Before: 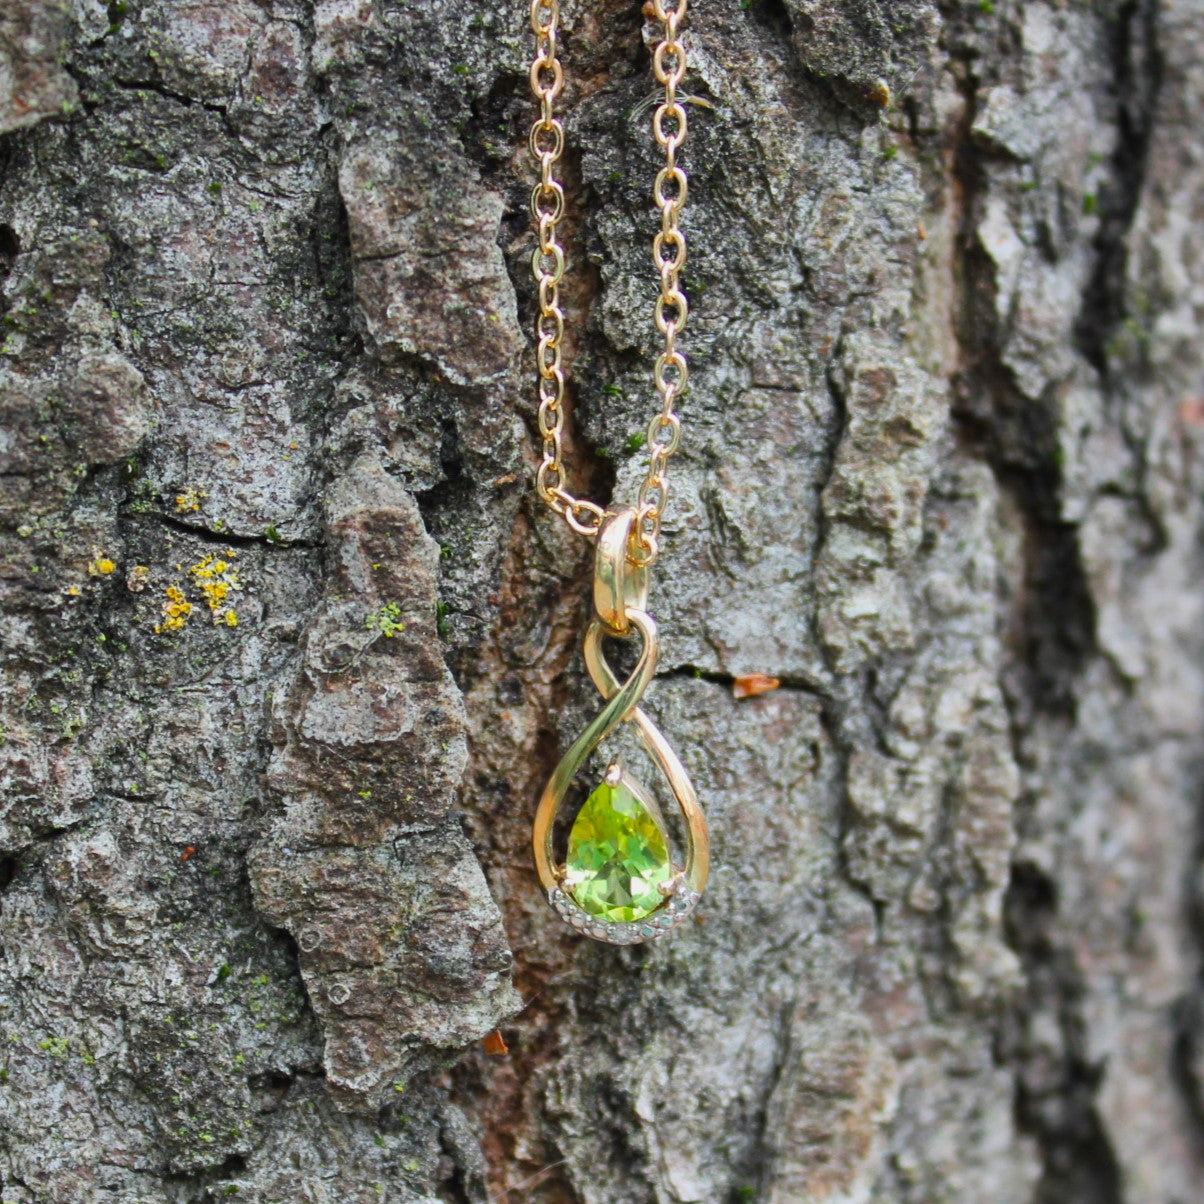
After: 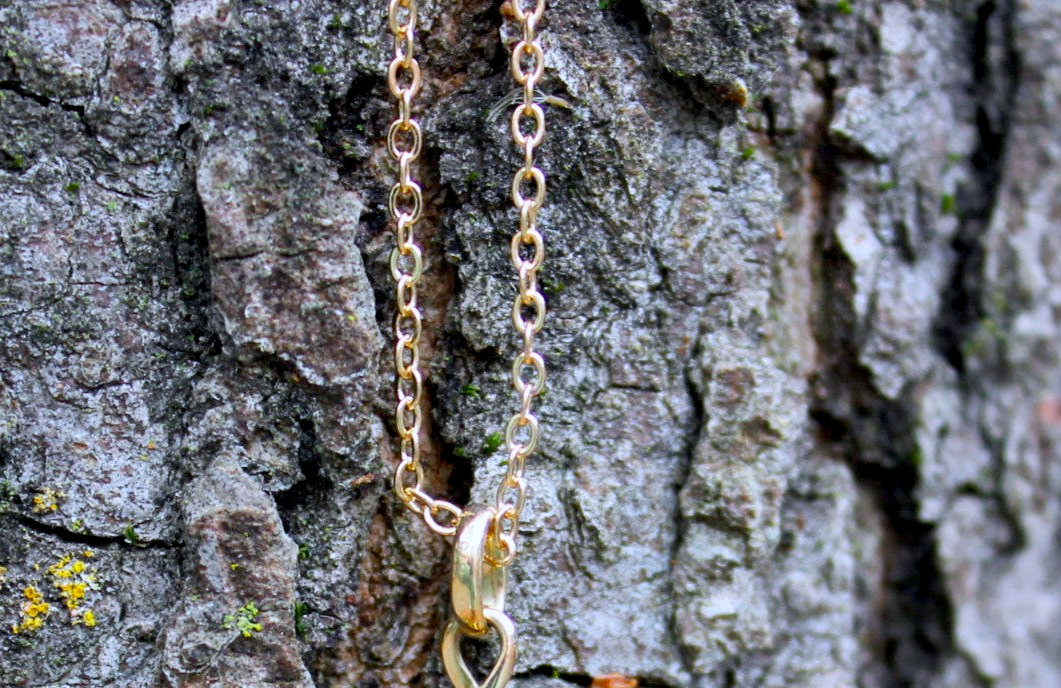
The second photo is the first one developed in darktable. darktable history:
exposure: black level correction 0.009, exposure 0.014 EV, compensate highlight preservation false
crop and rotate: left 11.812%, bottom 42.776%
levels: mode automatic, black 0.023%, white 99.97%, levels [0.062, 0.494, 0.925]
white balance: red 0.967, blue 1.119, emerald 0.756
